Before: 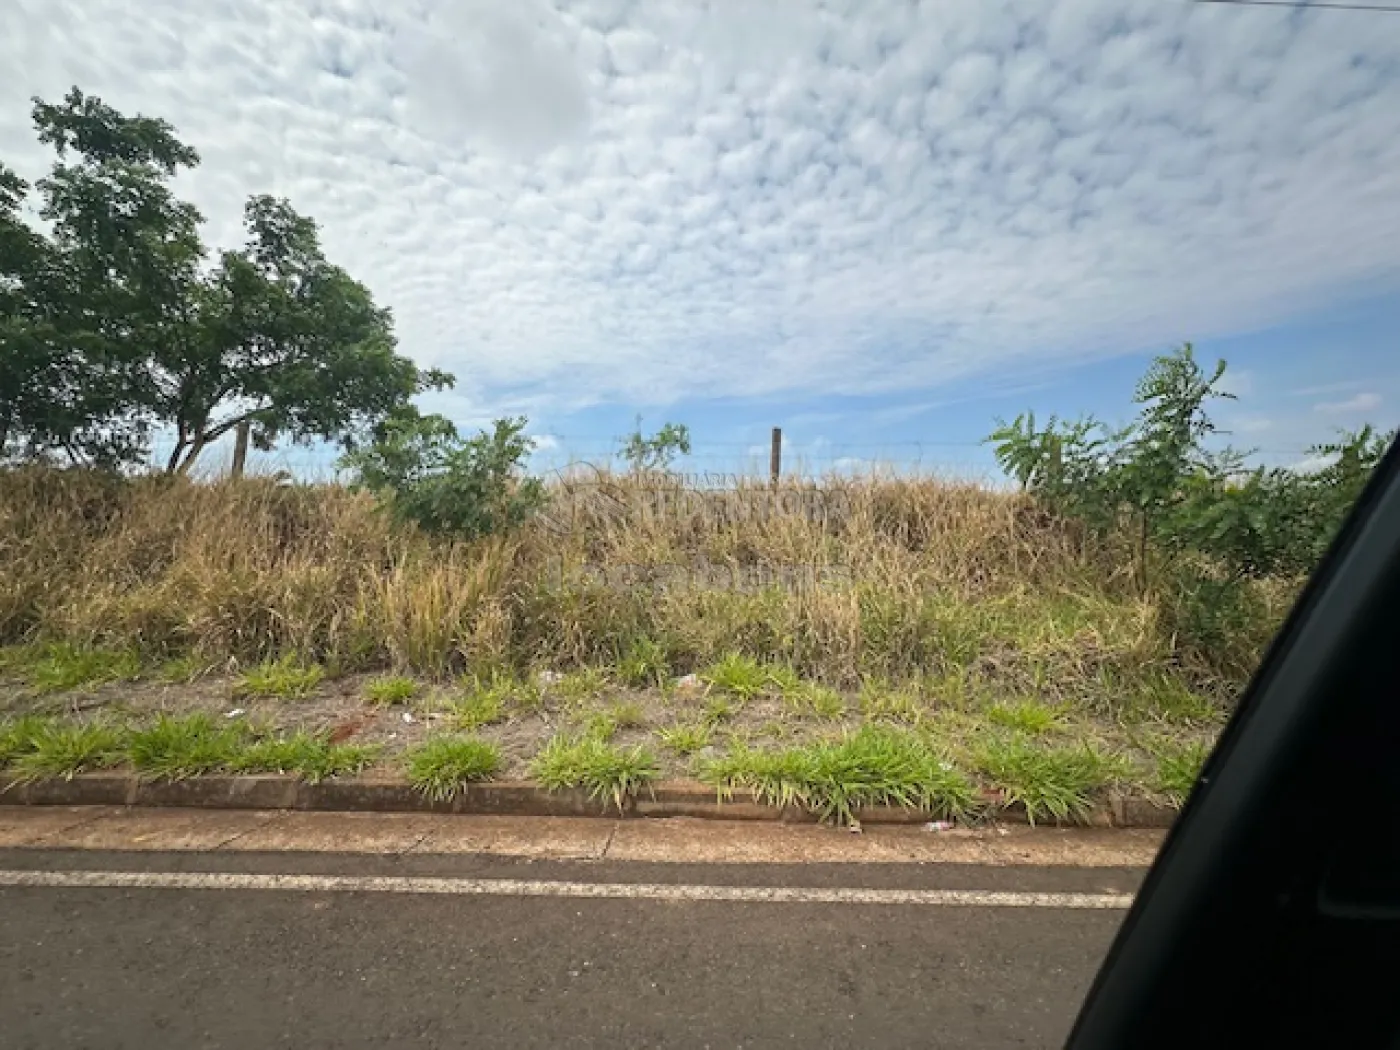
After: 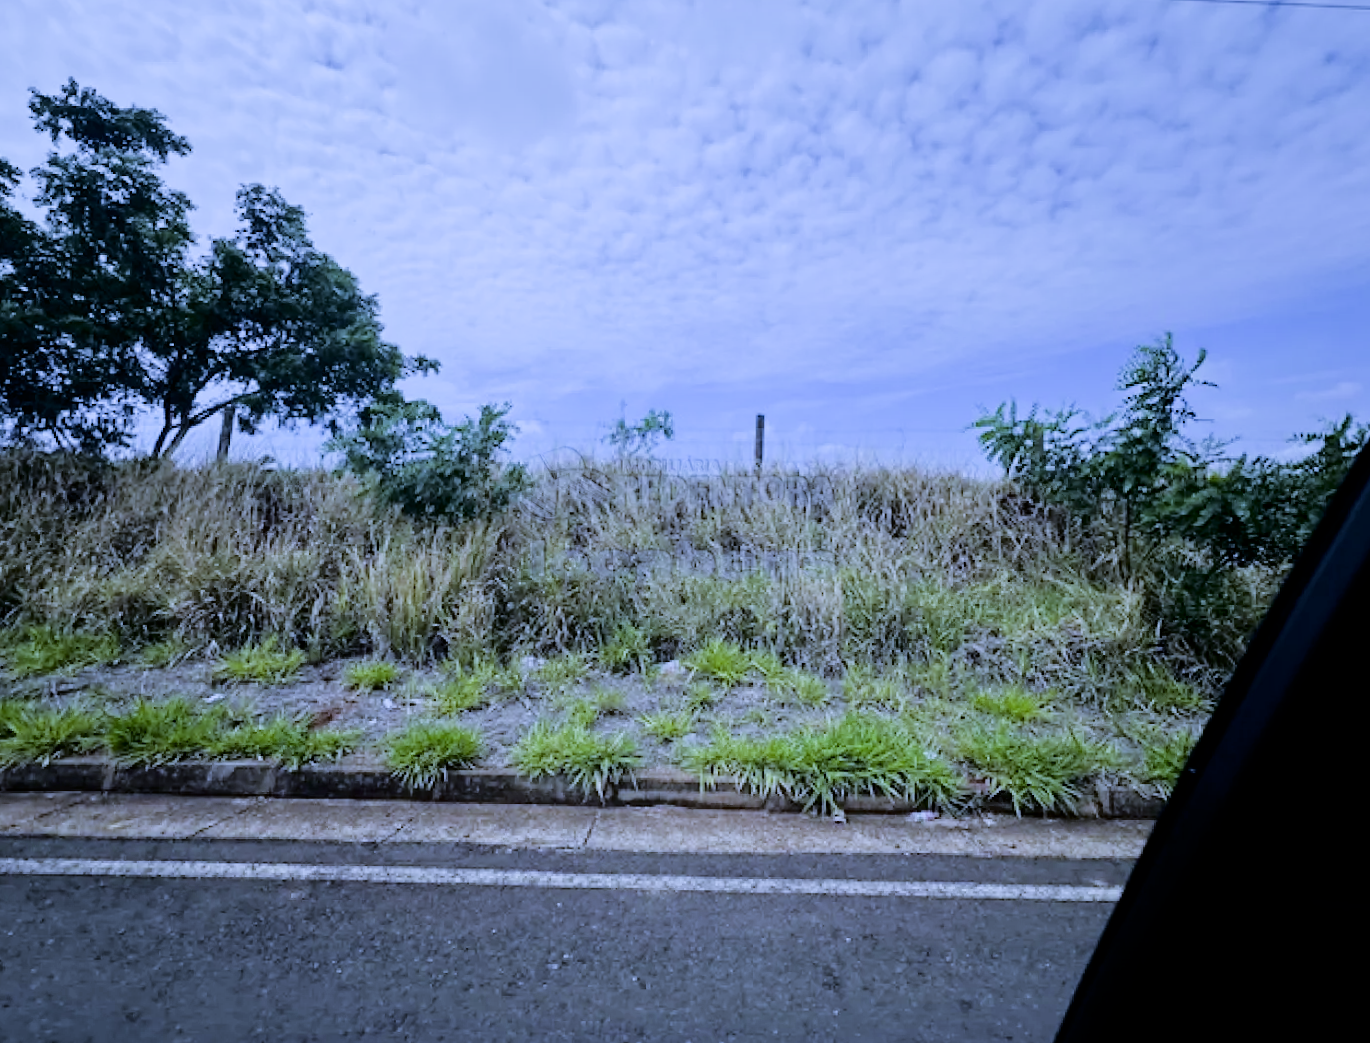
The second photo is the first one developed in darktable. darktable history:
fill light: exposure -2 EV, width 8.6
filmic rgb: black relative exposure -5 EV, hardness 2.88, contrast 1.2, highlights saturation mix -30%
white balance: red 0.766, blue 1.537
rotate and perspective: rotation 0.226°, lens shift (vertical) -0.042, crop left 0.023, crop right 0.982, crop top 0.006, crop bottom 0.994
